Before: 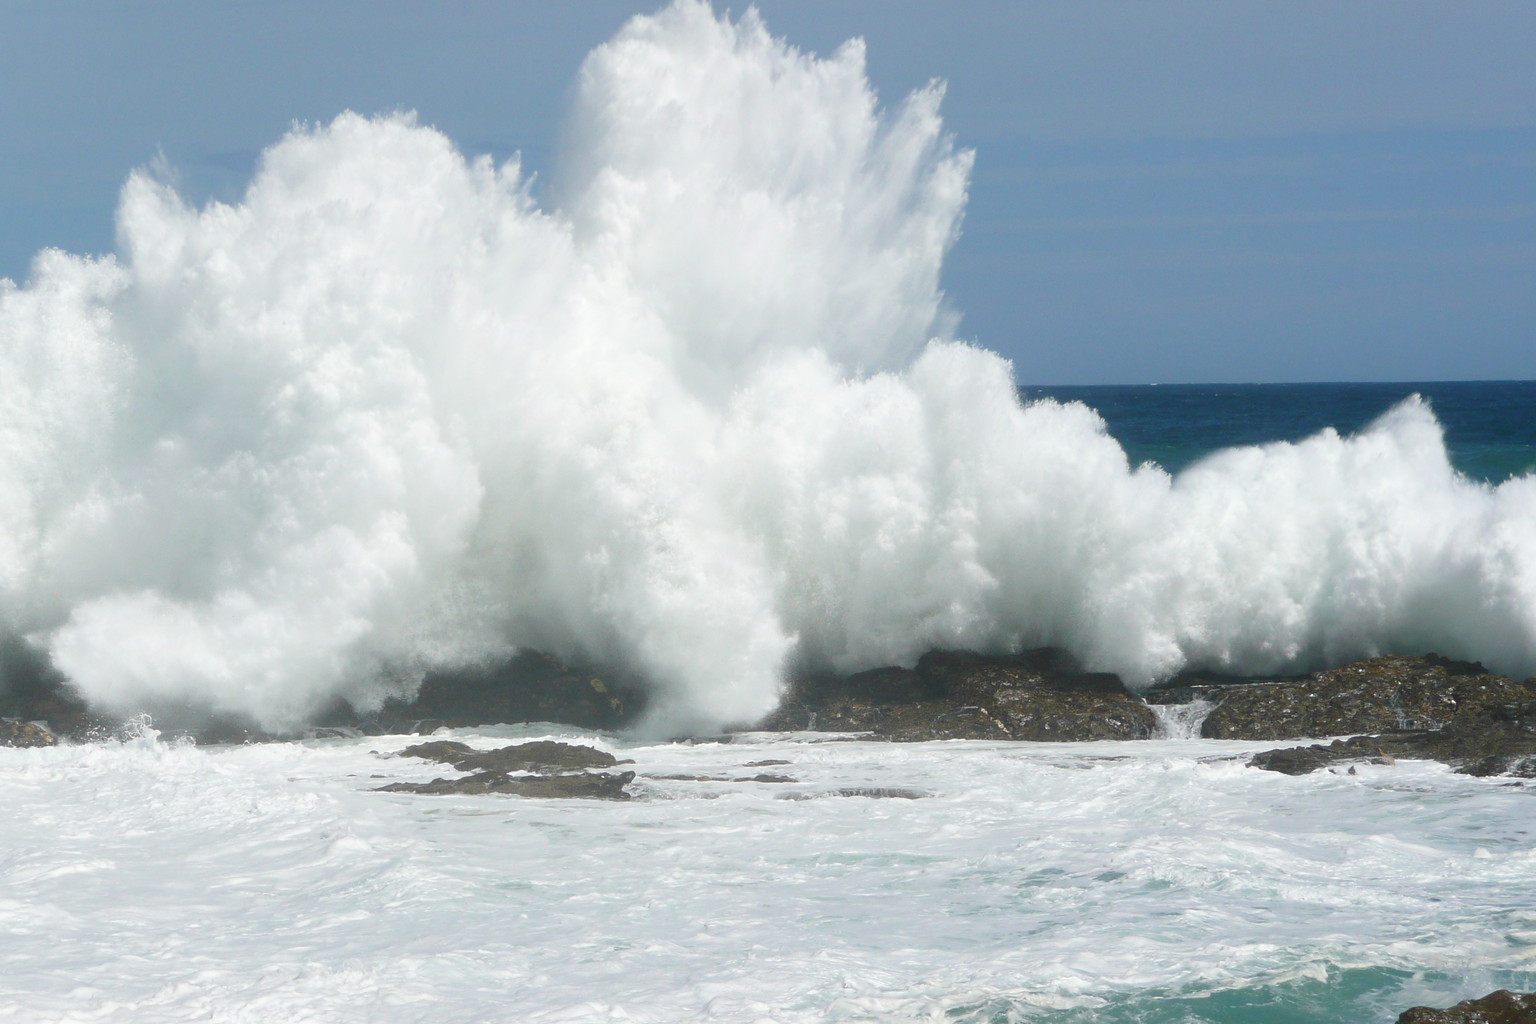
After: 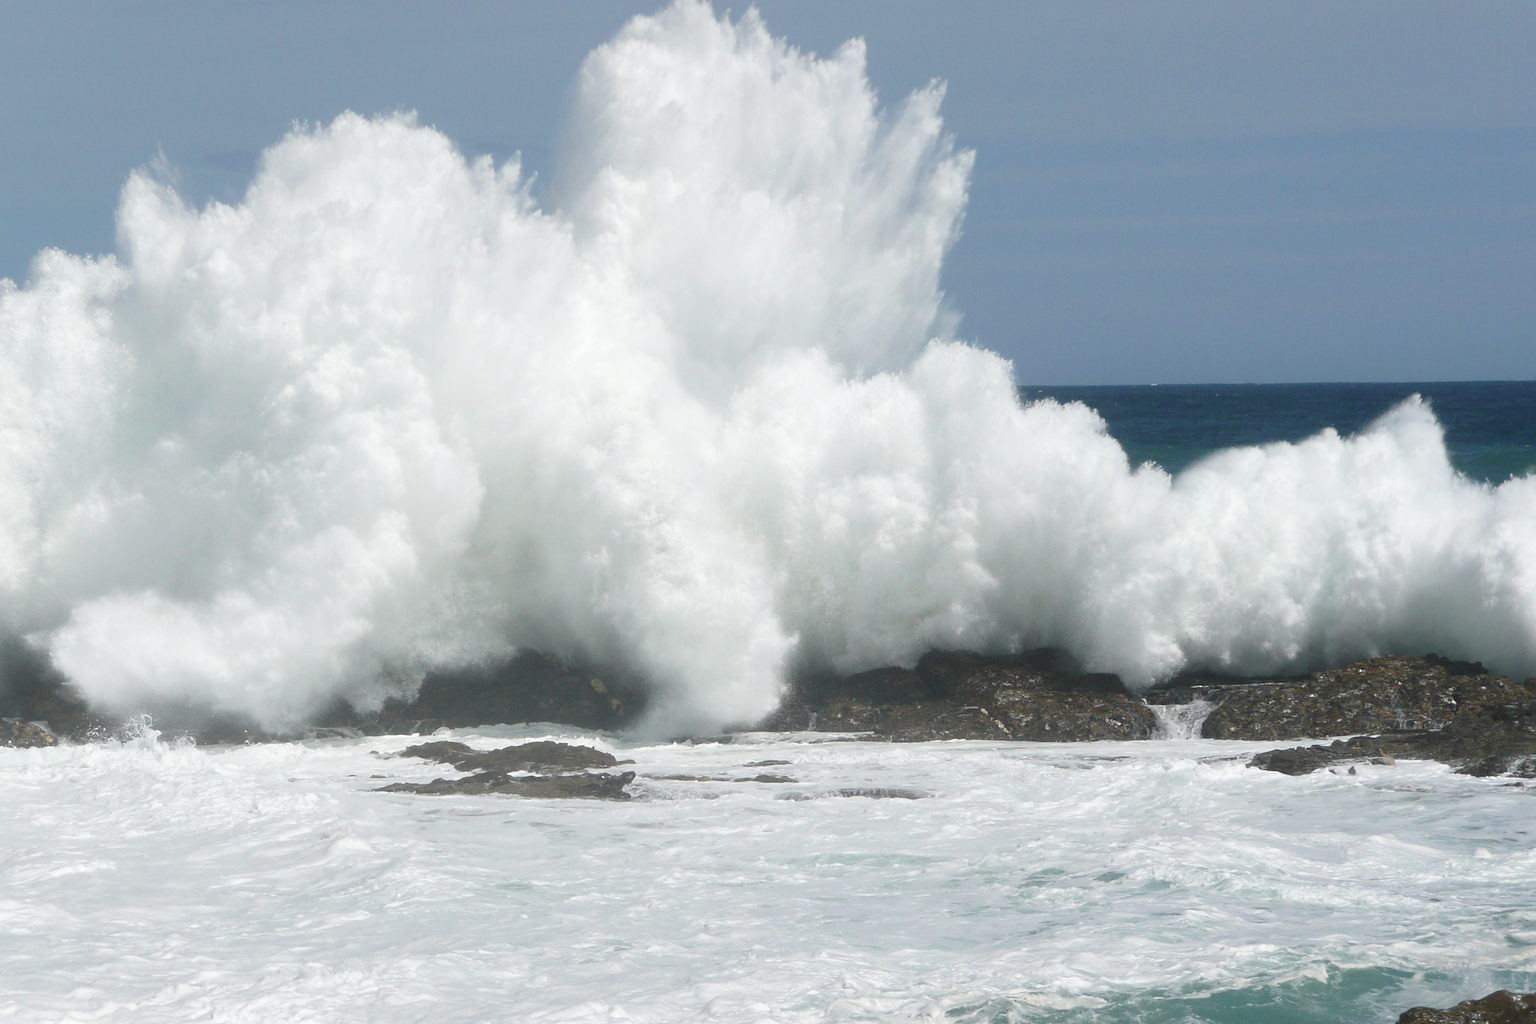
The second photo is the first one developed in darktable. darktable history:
color correction: highlights b* -0.016, saturation 0.811
tone equalizer: edges refinement/feathering 500, mask exposure compensation -1.57 EV, preserve details no
